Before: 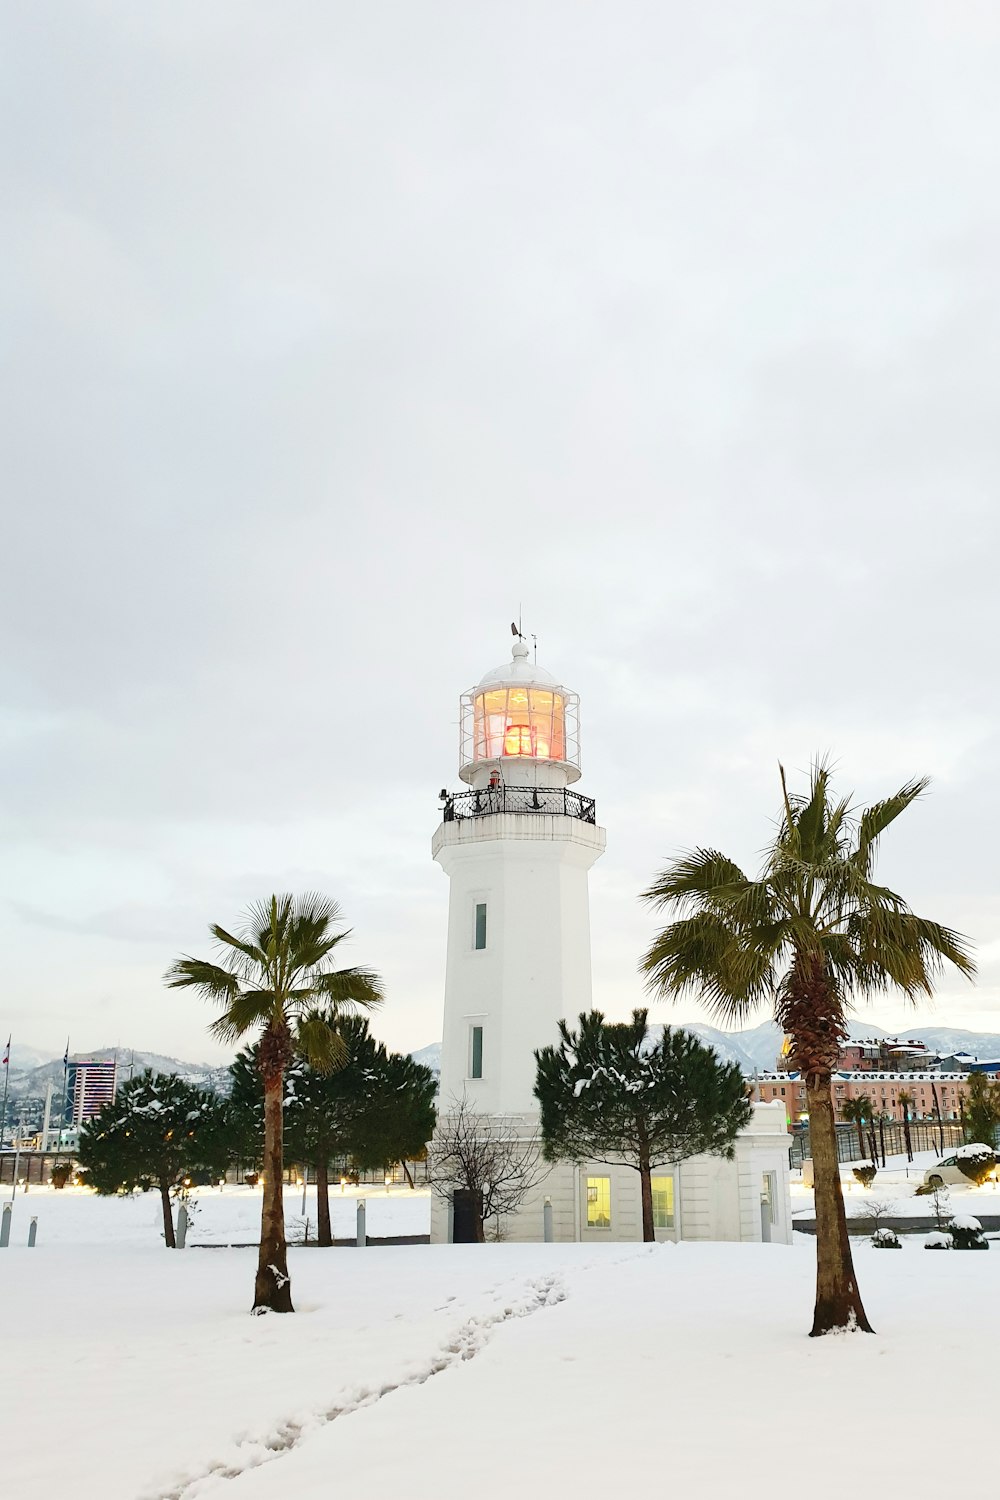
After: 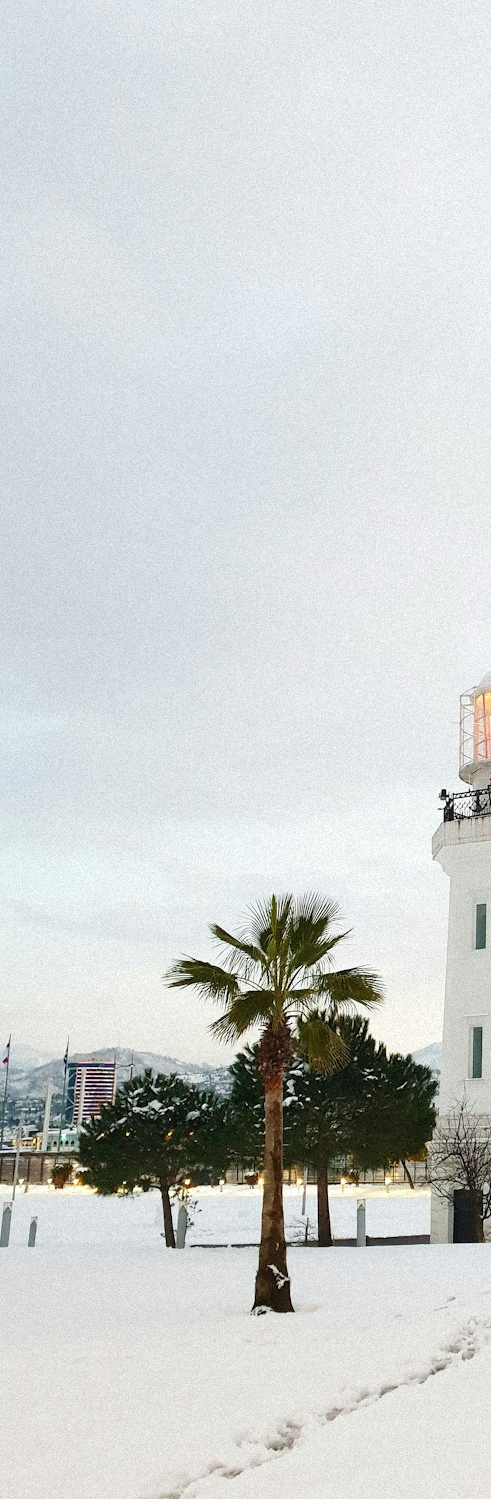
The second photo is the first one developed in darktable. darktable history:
grain: mid-tones bias 0%
crop and rotate: left 0%, top 0%, right 50.845%
